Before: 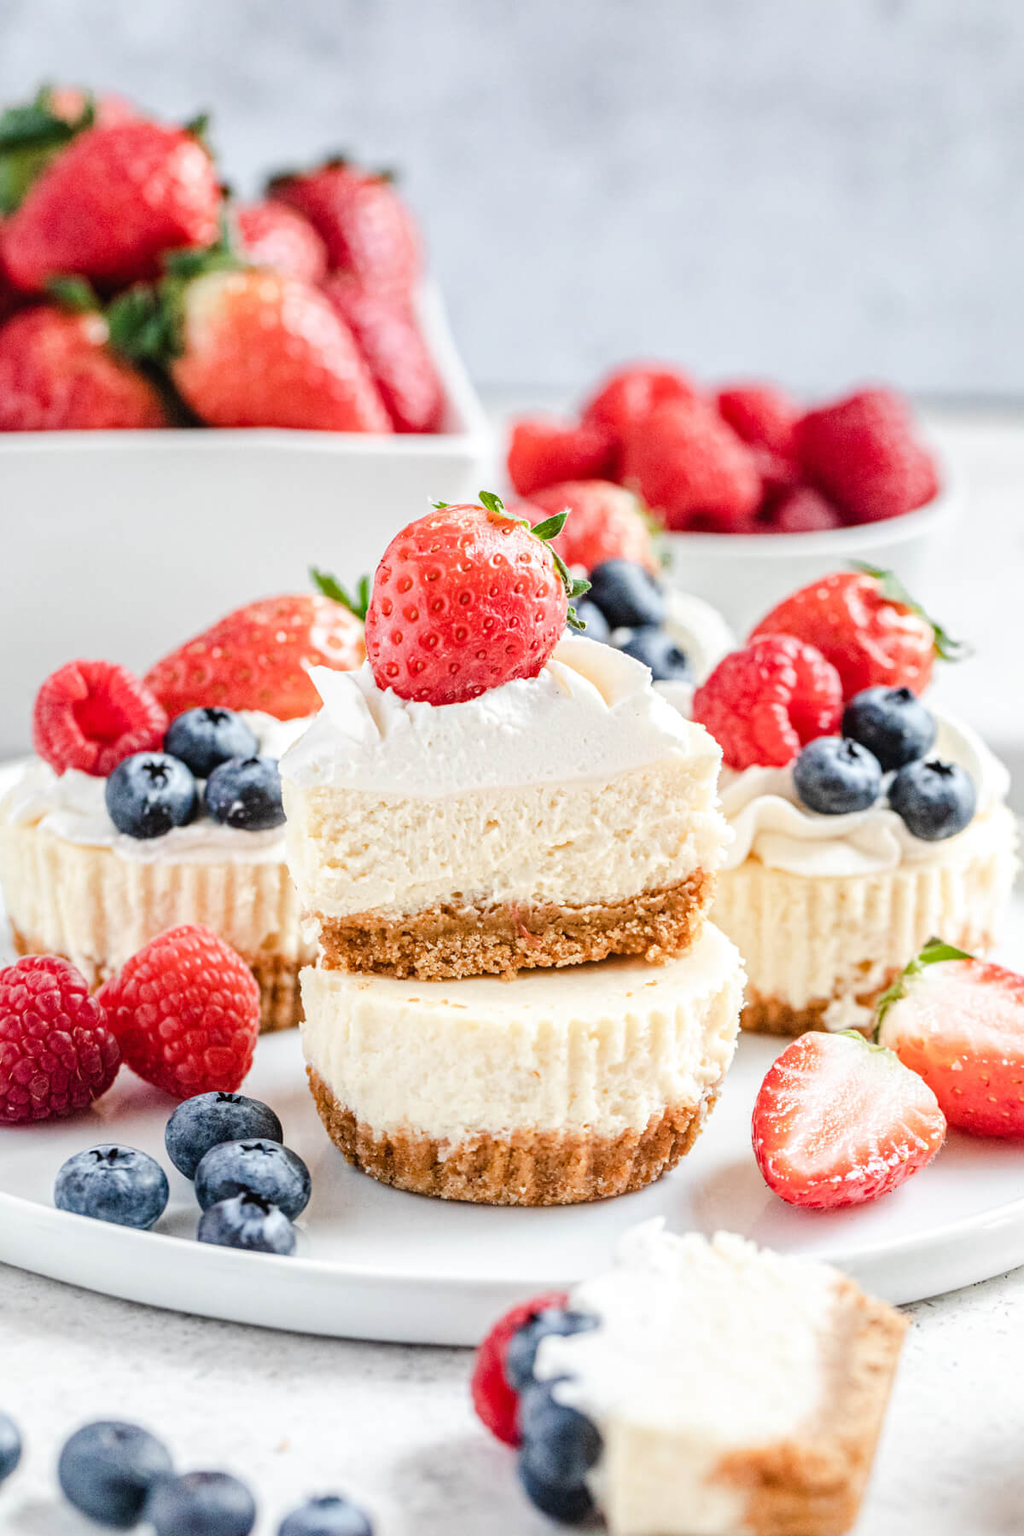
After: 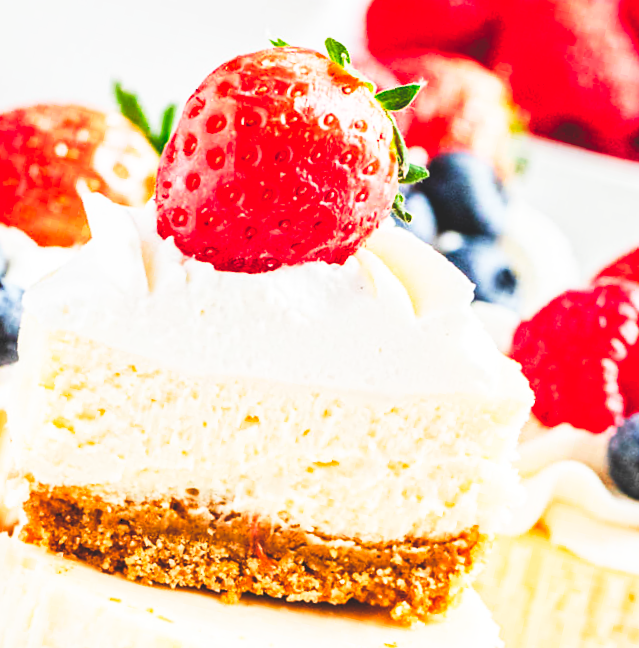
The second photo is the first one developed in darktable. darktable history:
crop: left 31.751%, top 32.172%, right 27.8%, bottom 35.83%
rotate and perspective: rotation 13.27°, automatic cropping off
color balance rgb: perceptual saturation grading › global saturation 20%, global vibrance 20%
tone curve: curves: ch0 [(0, 0) (0.003, 0.142) (0.011, 0.142) (0.025, 0.147) (0.044, 0.147) (0.069, 0.152) (0.1, 0.16) (0.136, 0.172) (0.177, 0.193) (0.224, 0.221) (0.277, 0.264) (0.335, 0.322) (0.399, 0.399) (0.468, 0.49) (0.543, 0.593) (0.623, 0.723) (0.709, 0.841) (0.801, 0.925) (0.898, 0.976) (1, 1)], preserve colors none
